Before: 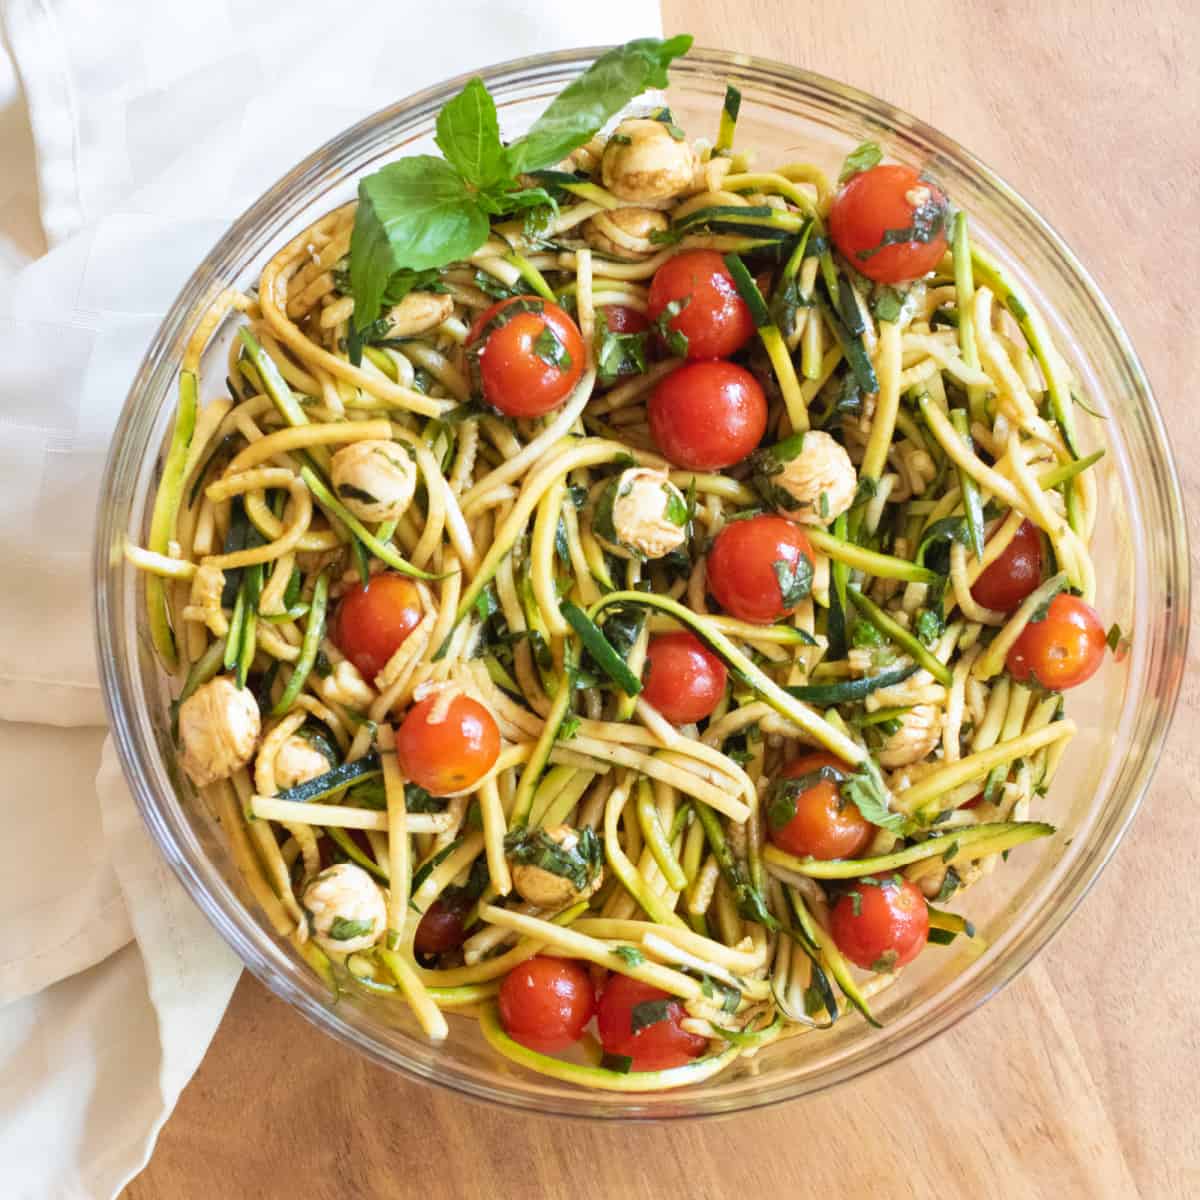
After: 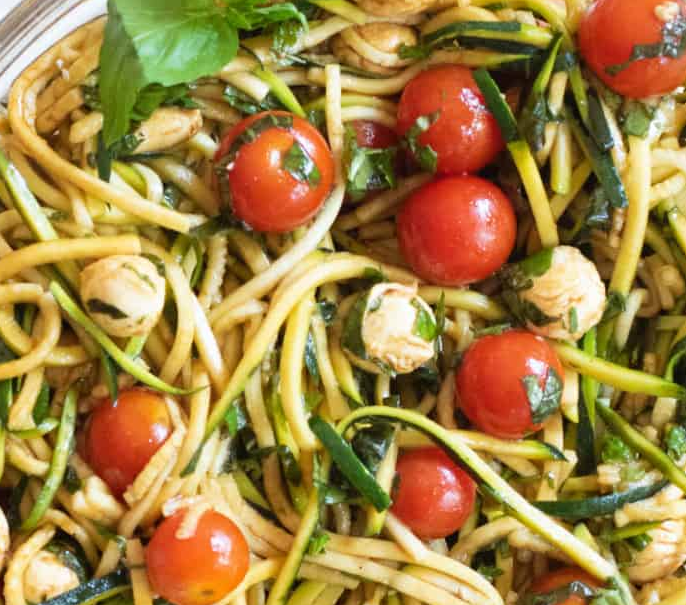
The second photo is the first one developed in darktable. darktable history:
crop: left 20.932%, top 15.471%, right 21.848%, bottom 34.081%
color balance: contrast fulcrum 17.78%
